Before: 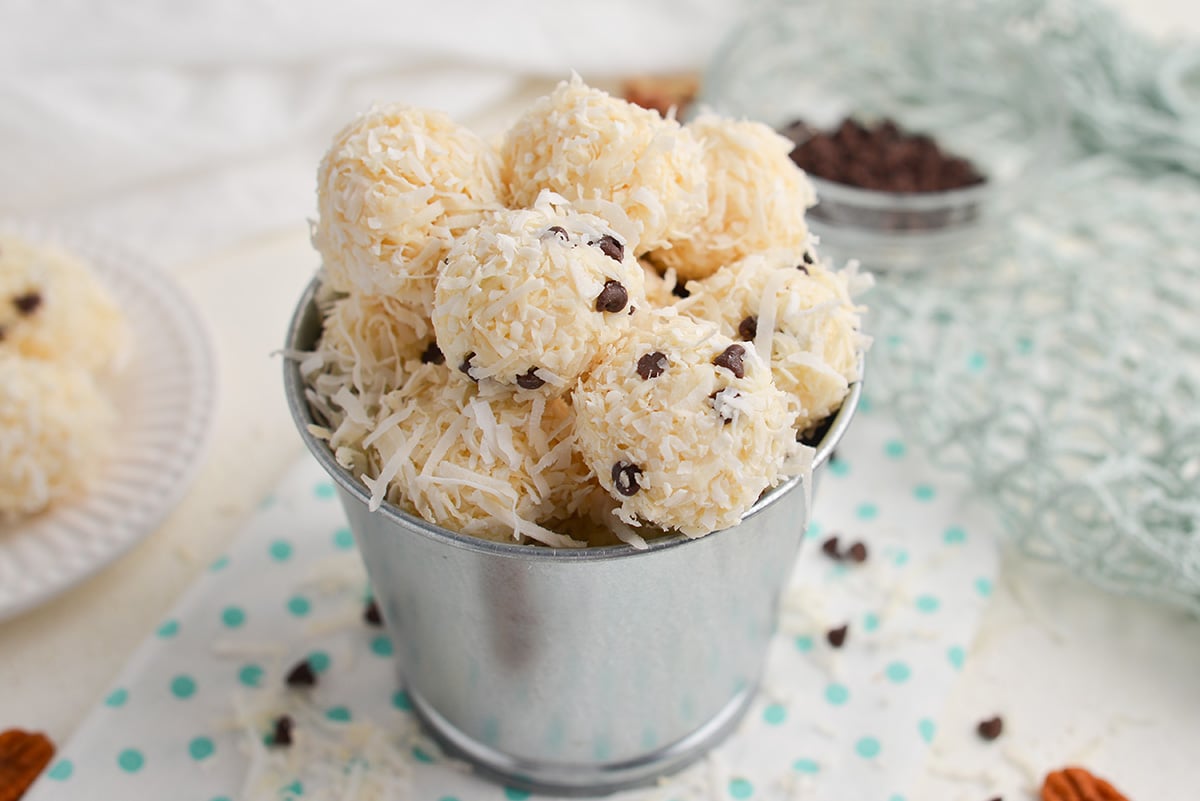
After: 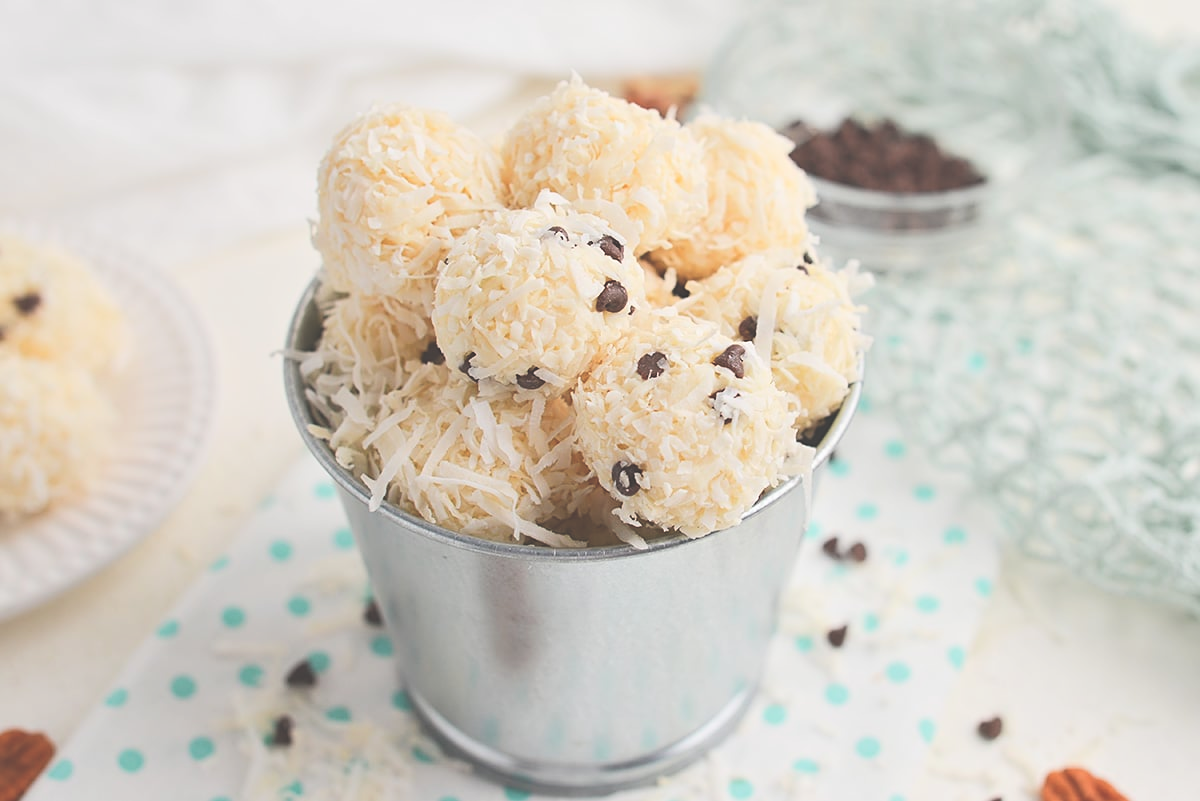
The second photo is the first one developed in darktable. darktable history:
sharpen: amount 0.207
tone equalizer: on, module defaults
contrast brightness saturation: contrast 0.144, brightness 0.211
exposure: black level correction -0.025, exposure -0.119 EV, compensate exposure bias true, compensate highlight preservation false
